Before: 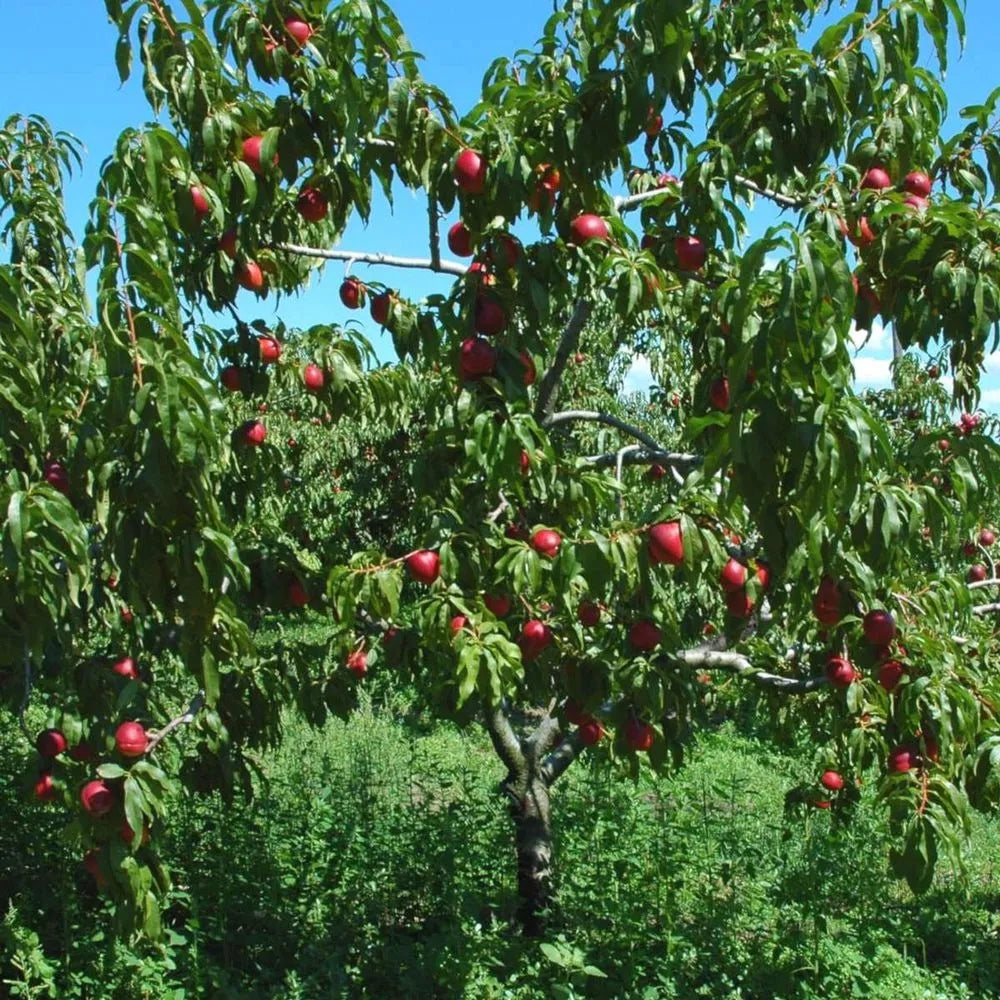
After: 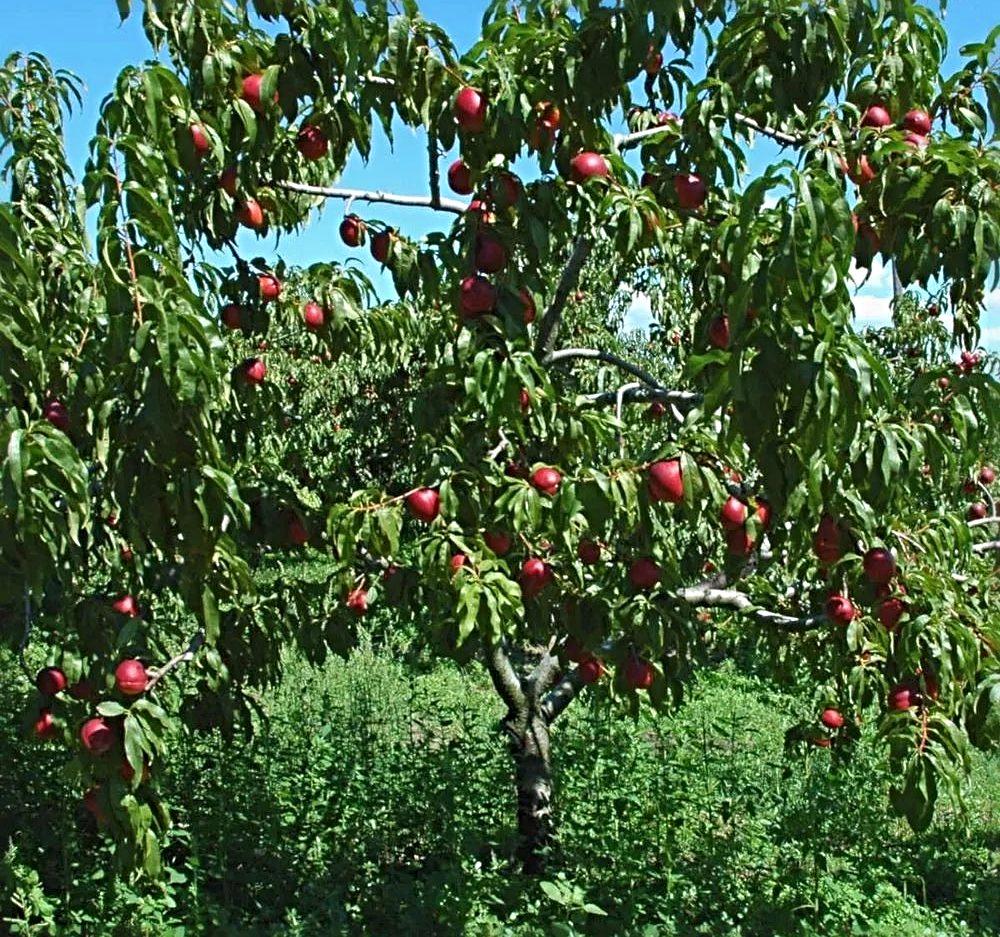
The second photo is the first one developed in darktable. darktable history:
sharpen: radius 4.883
crop and rotate: top 6.25%
exposure: exposure -0.048 EV, compensate highlight preservation false
